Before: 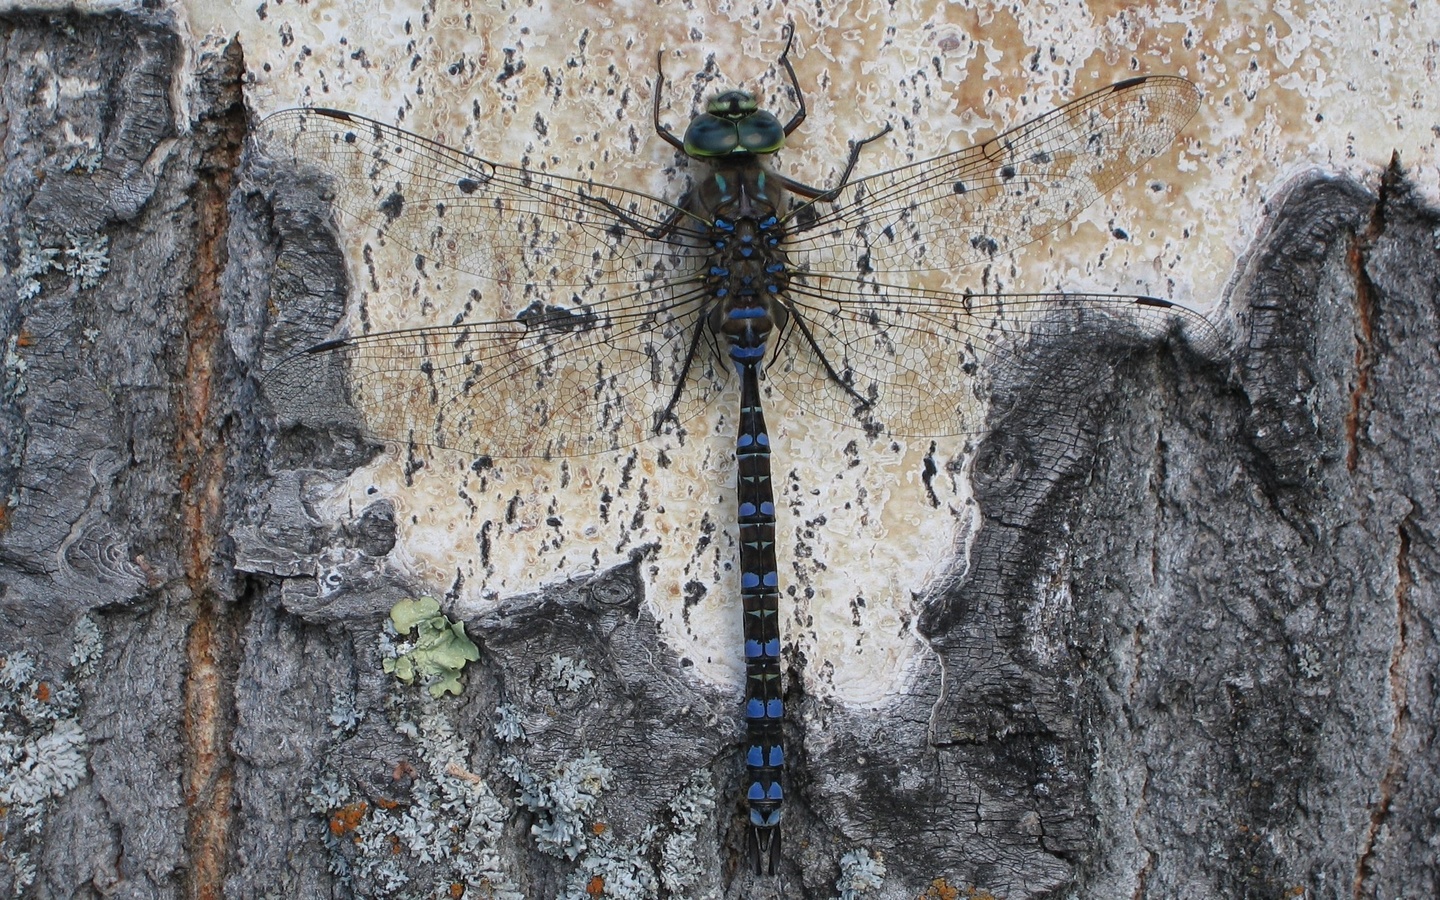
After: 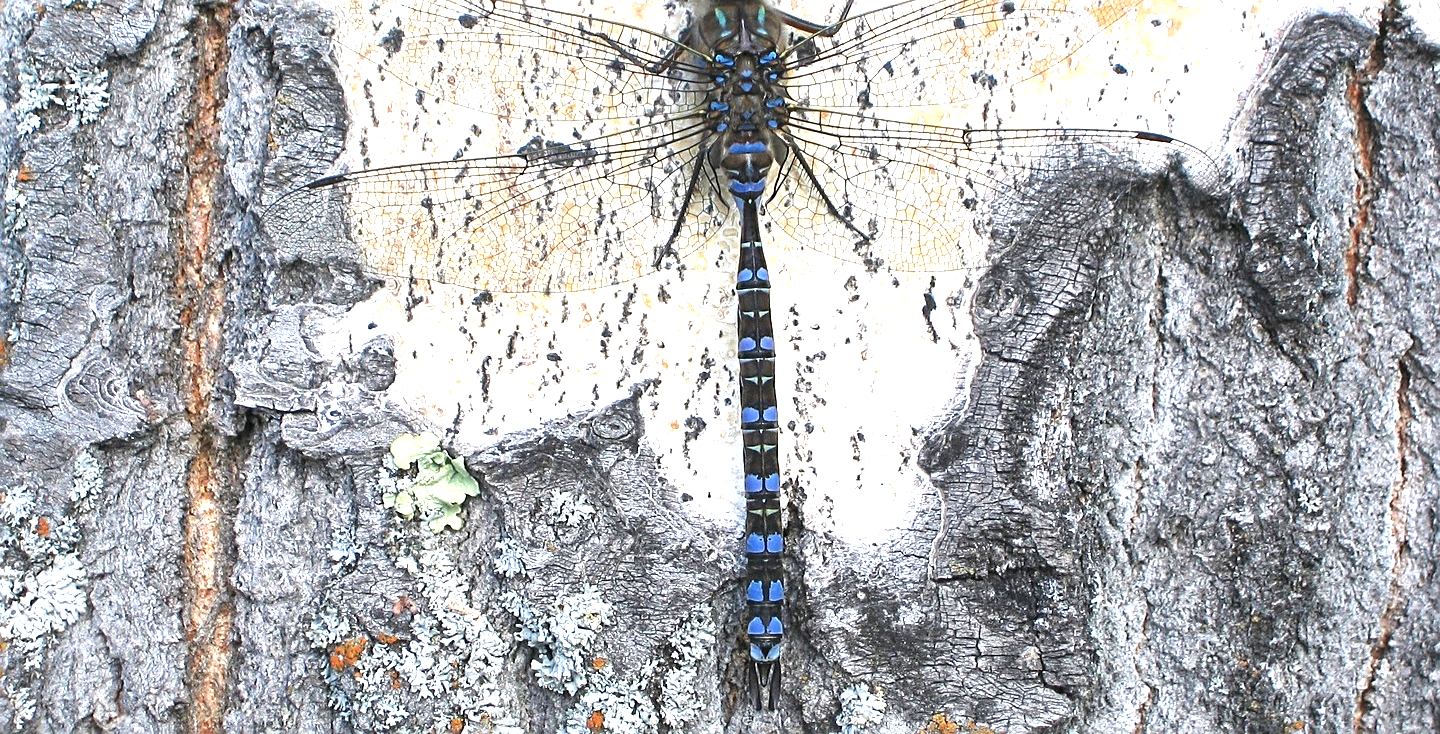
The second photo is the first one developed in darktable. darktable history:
sharpen: on, module defaults
exposure: black level correction 0, exposure 1.743 EV, compensate highlight preservation false
crop and rotate: top 18.375%
levels: mode automatic, levels [0, 0.43, 0.984]
